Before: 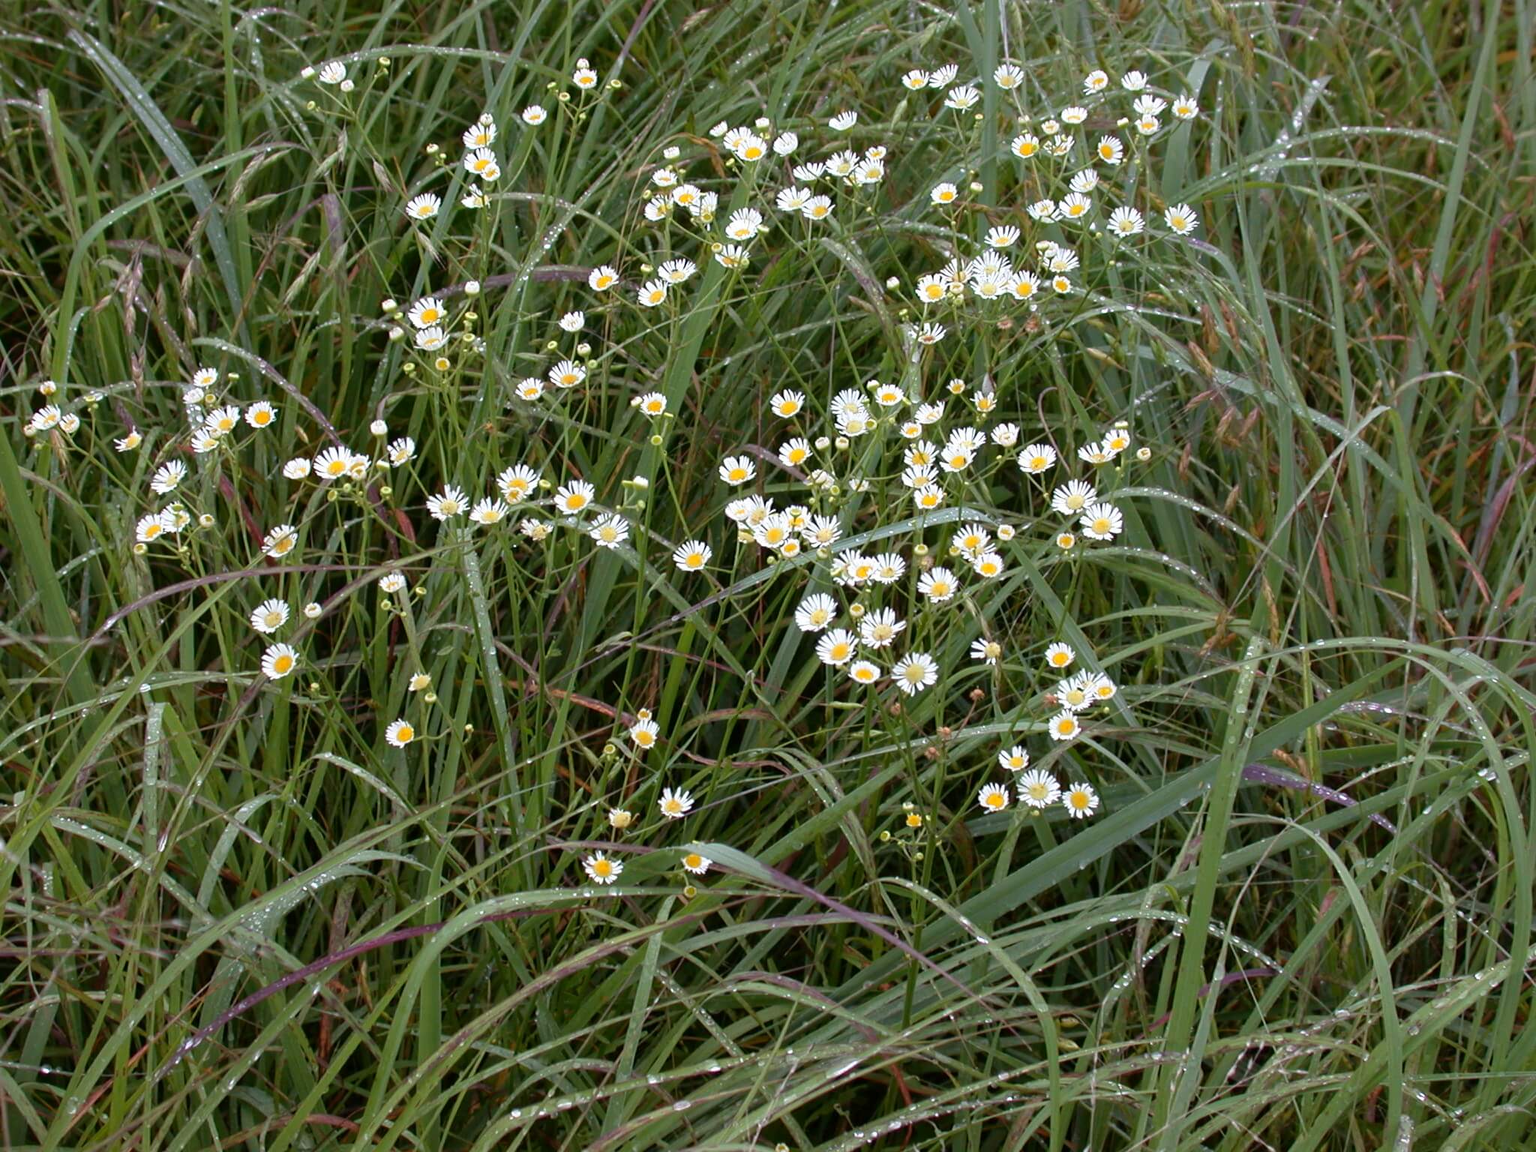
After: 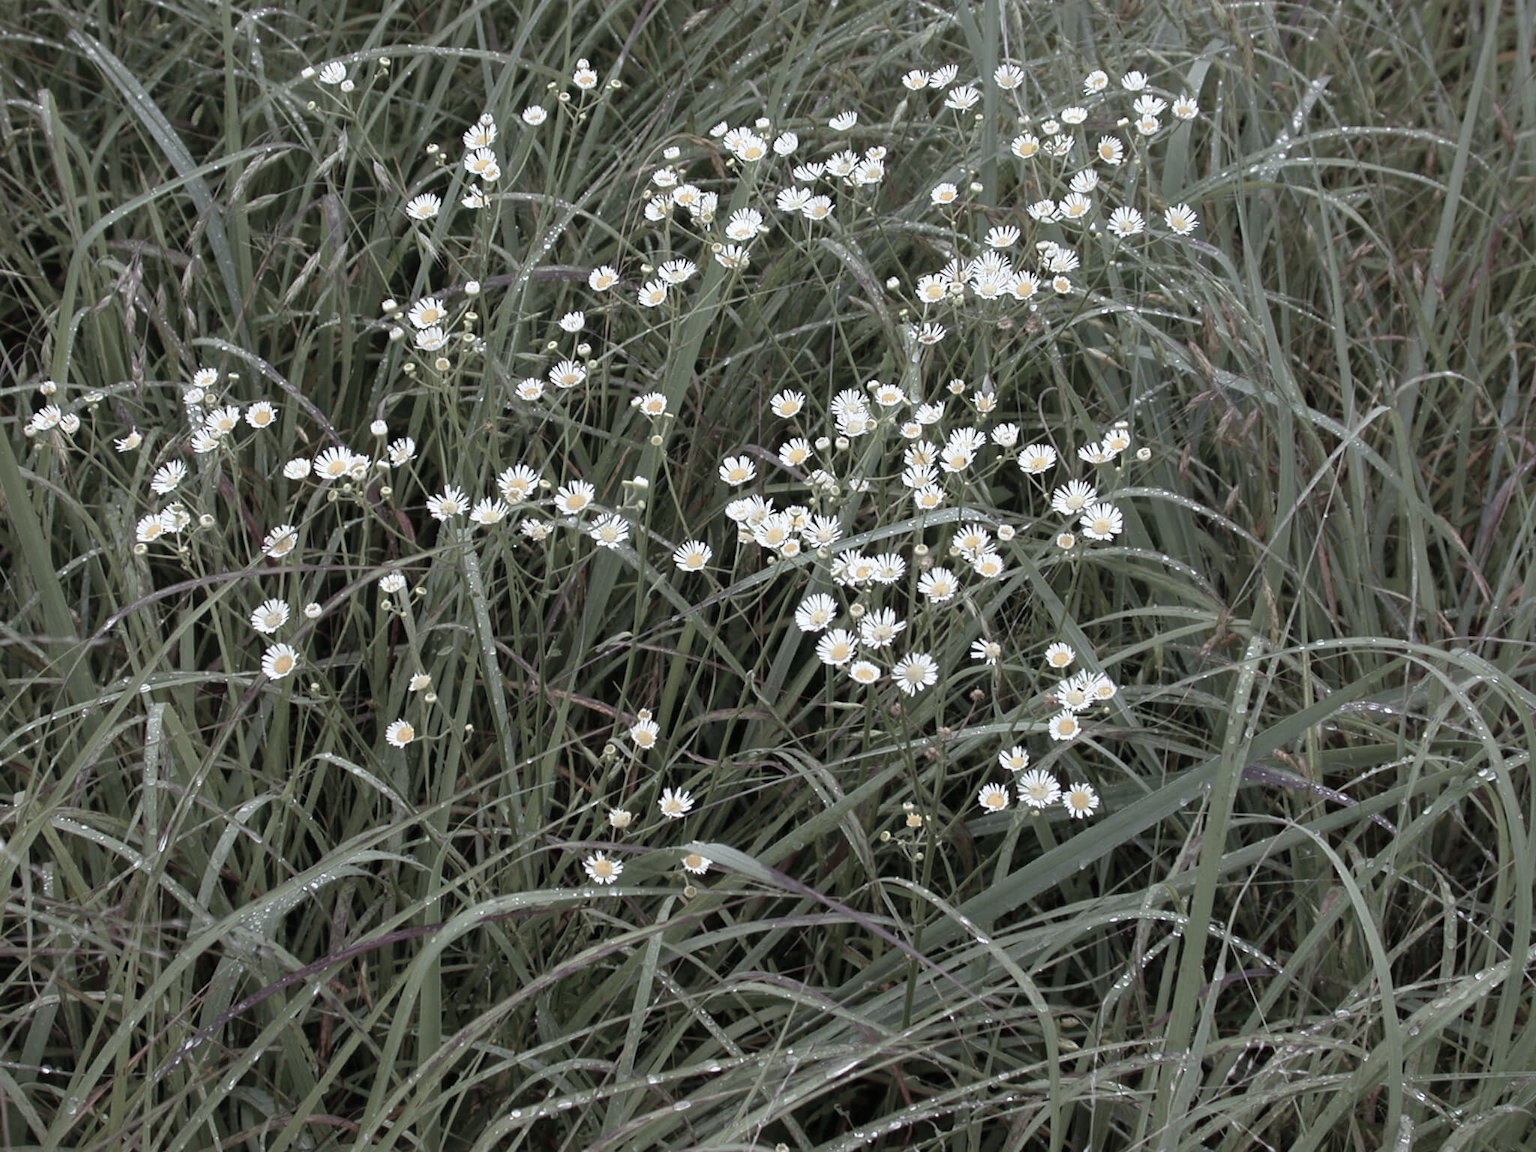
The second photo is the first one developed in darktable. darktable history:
color correction: highlights b* -0.022, saturation 0.296
color calibration: output R [0.972, 0.068, -0.094, 0], output G [-0.178, 1.216, -0.086, 0], output B [0.095, -0.136, 0.98, 0], illuminant as shot in camera, x 0.358, y 0.373, temperature 4628.91 K
